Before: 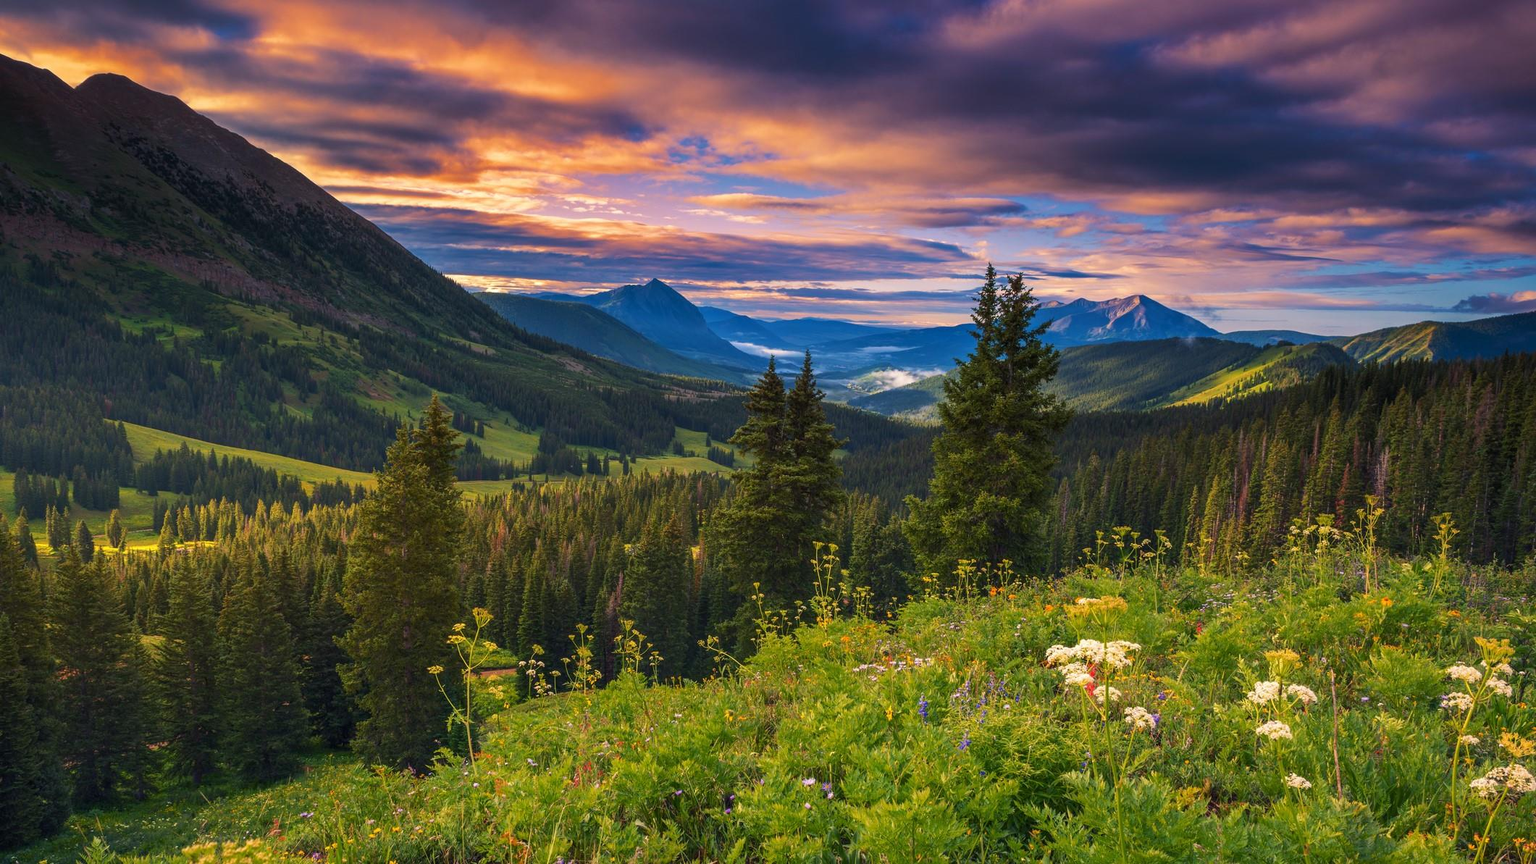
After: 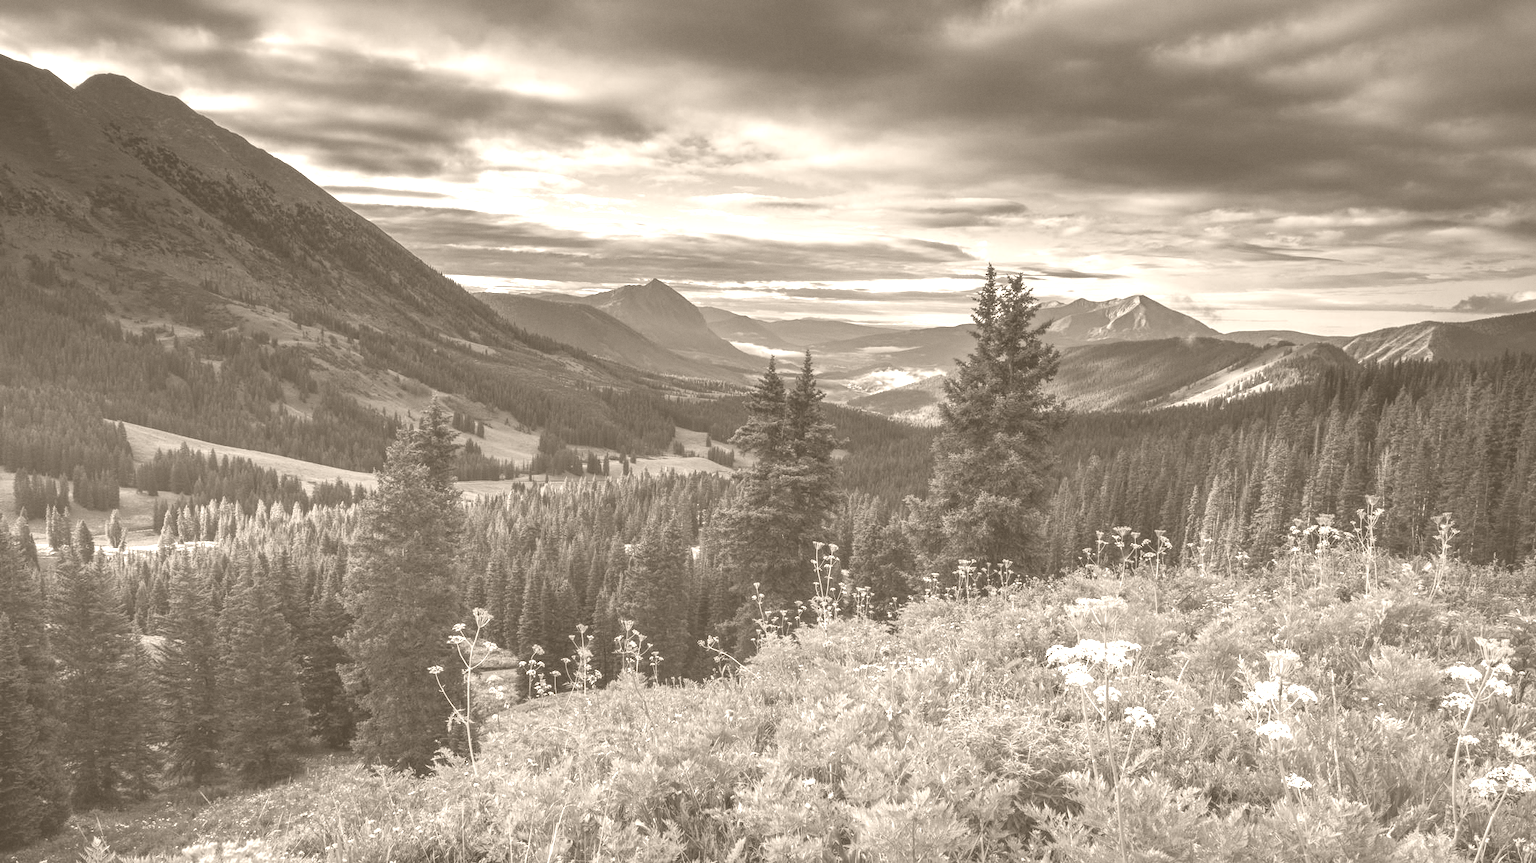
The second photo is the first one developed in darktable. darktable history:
colorize: hue 34.49°, saturation 35.33%, source mix 100%, version 1
grain: coarseness 0.09 ISO, strength 10%
